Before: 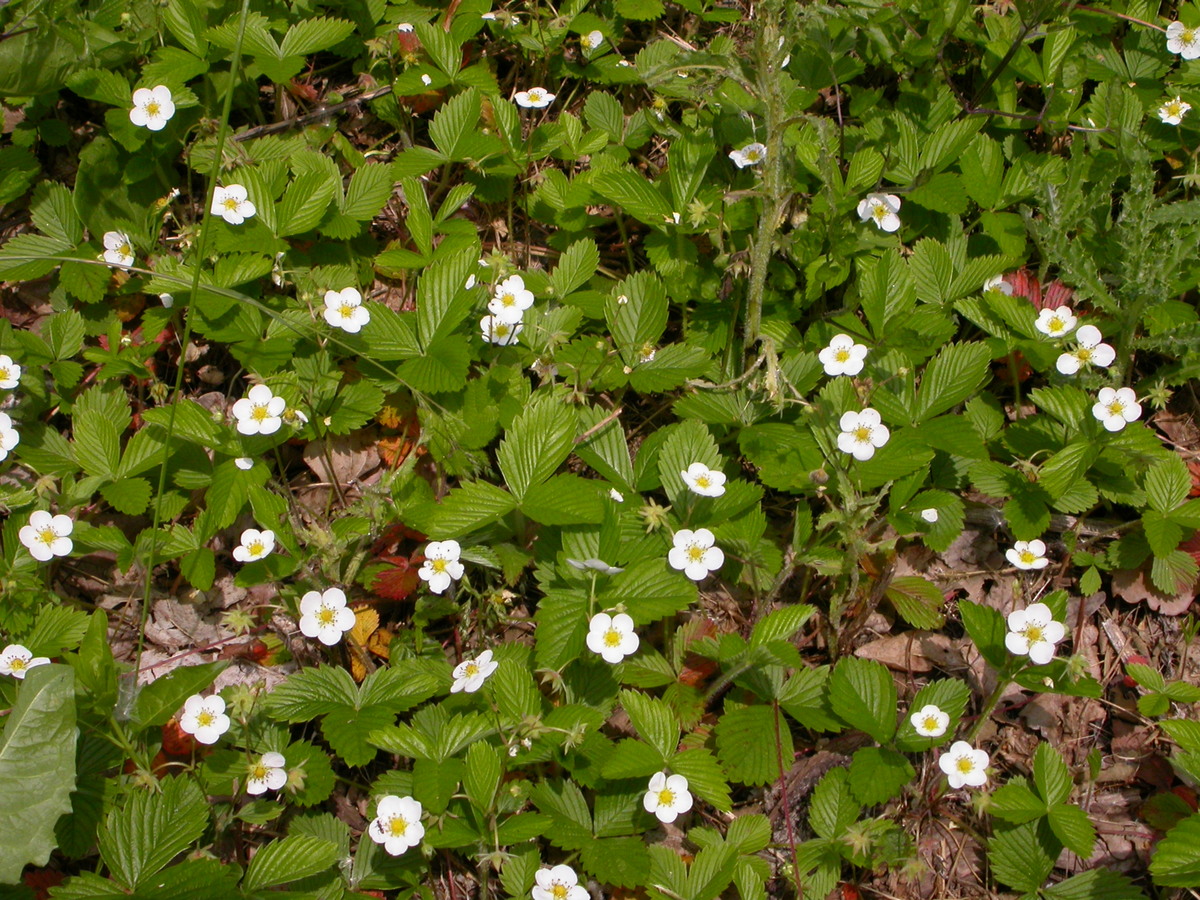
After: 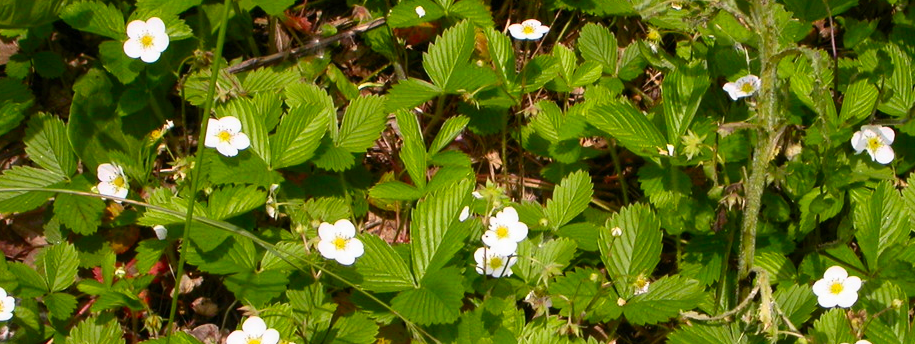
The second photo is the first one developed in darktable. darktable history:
contrast brightness saturation: contrast 0.232, brightness 0.112, saturation 0.29
crop: left 0.509%, top 7.628%, right 23.236%, bottom 54.136%
